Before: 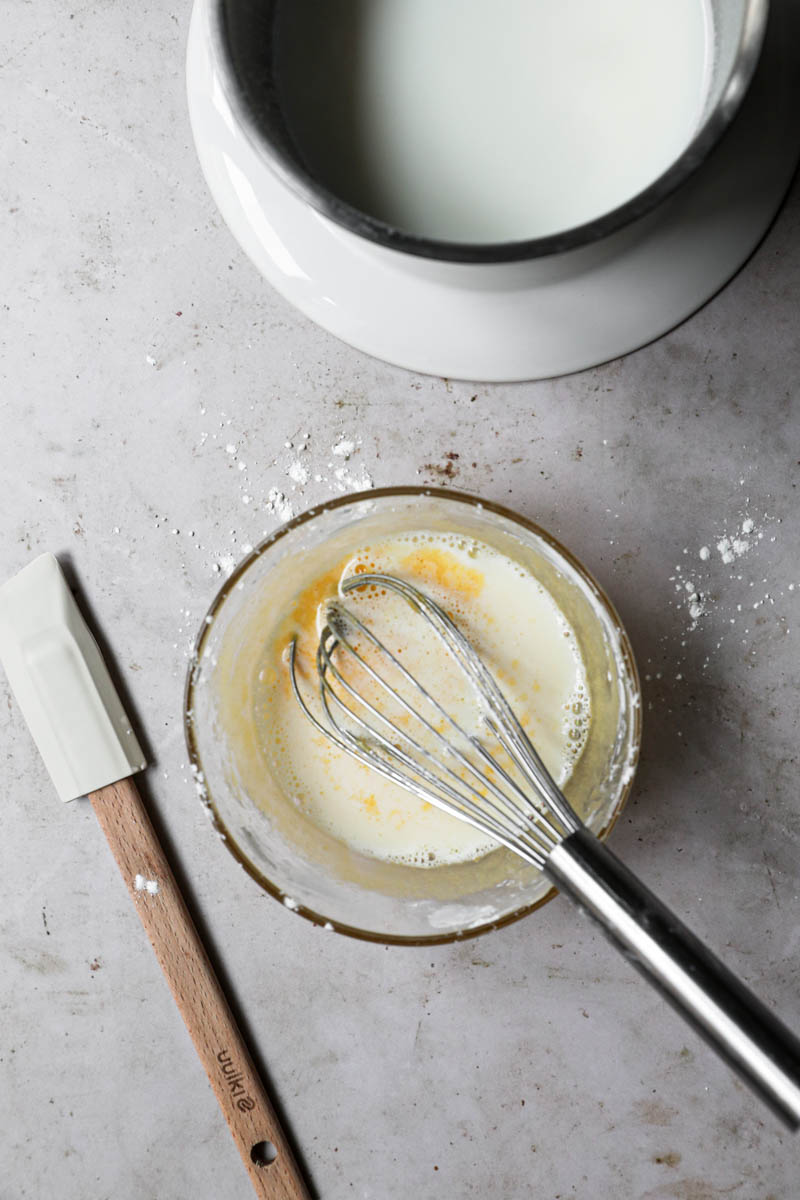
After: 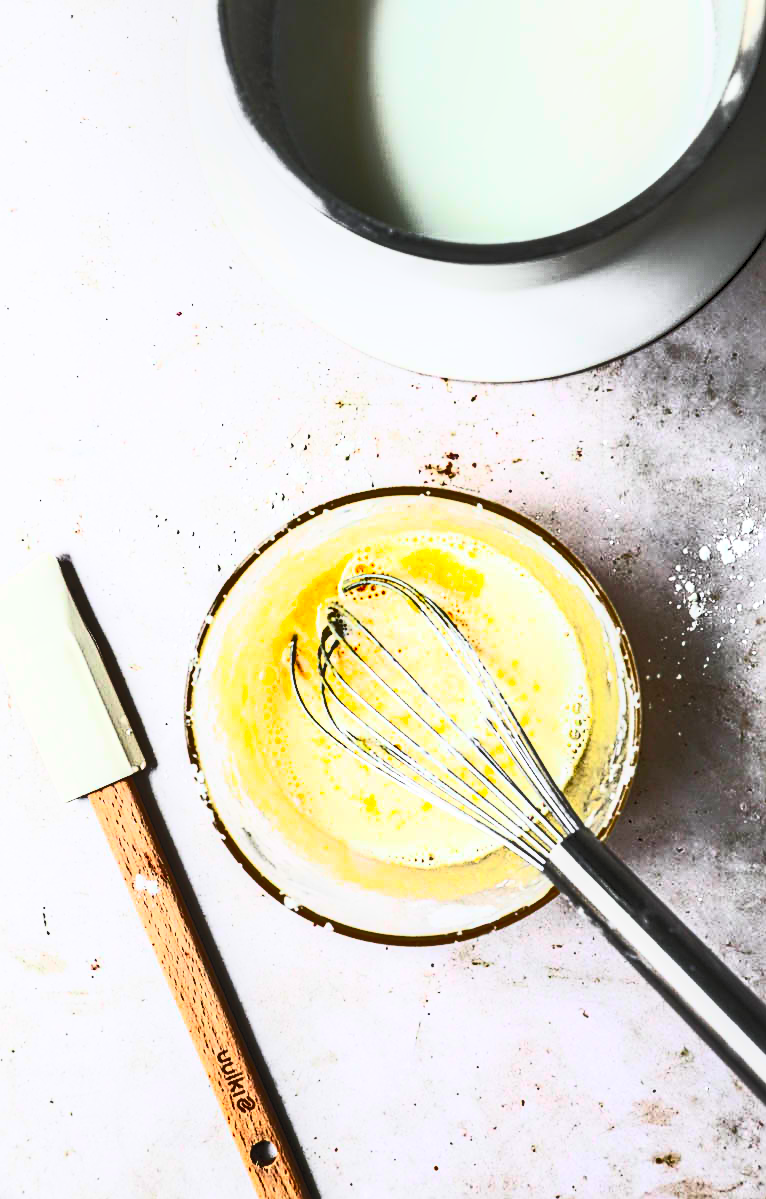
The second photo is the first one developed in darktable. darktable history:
sharpen: on, module defaults
contrast brightness saturation: contrast 1, brightness 1, saturation 1
shadows and highlights: radius 133.83, soften with gaussian
crop: right 4.126%, bottom 0.031%
local contrast: on, module defaults
